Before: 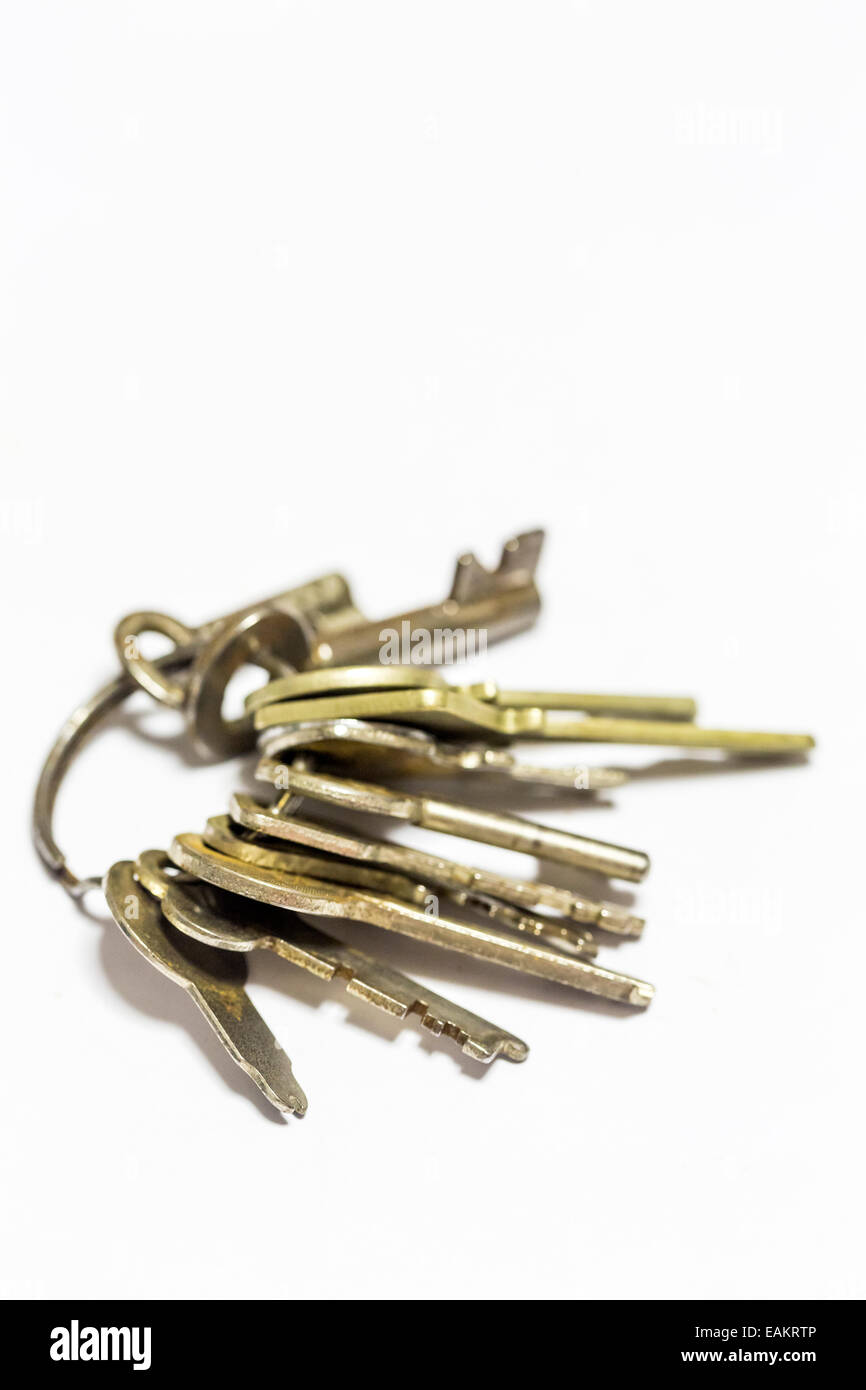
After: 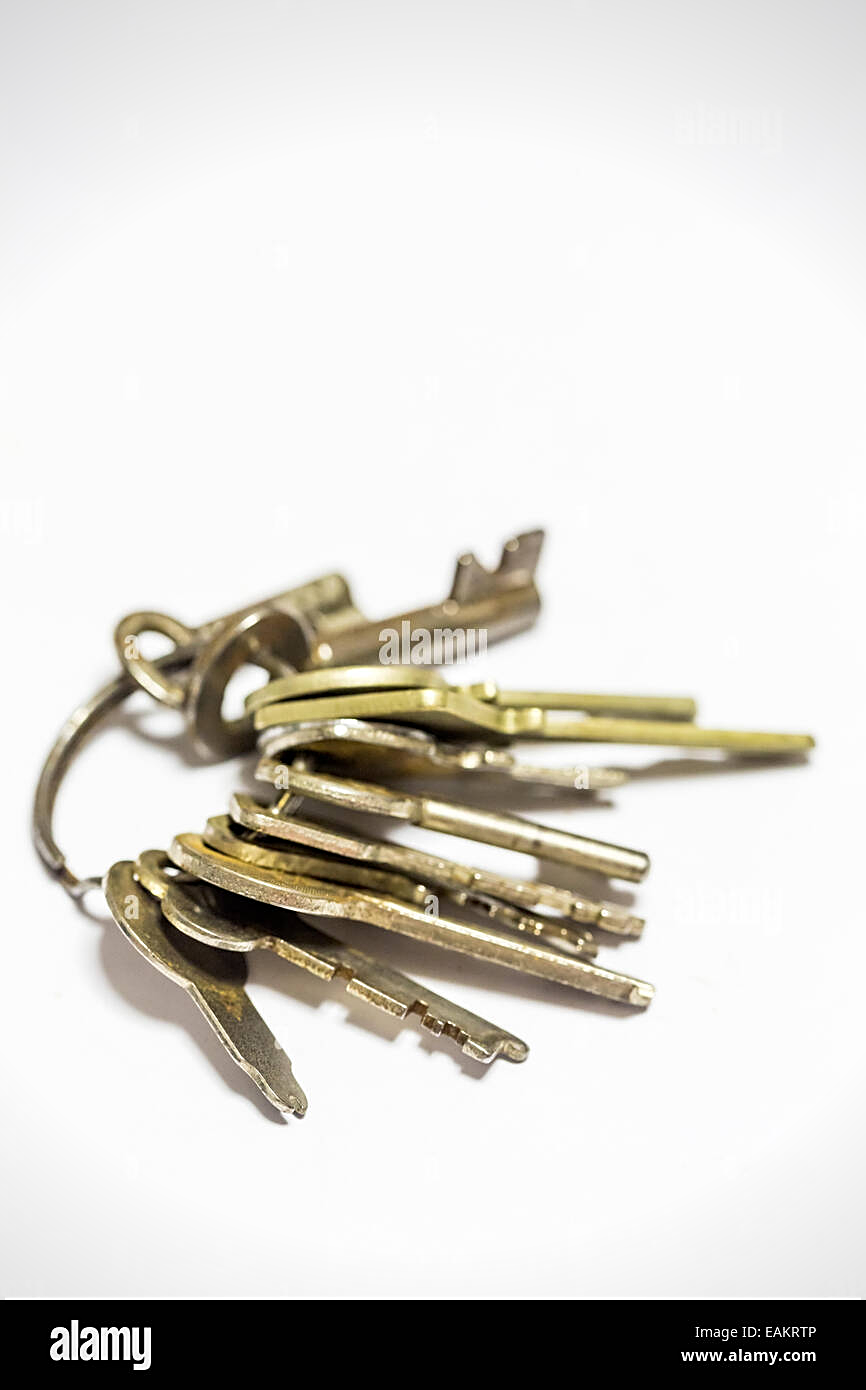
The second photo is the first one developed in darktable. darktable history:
sharpen: on, module defaults
vignetting: fall-off radius 64.08%
